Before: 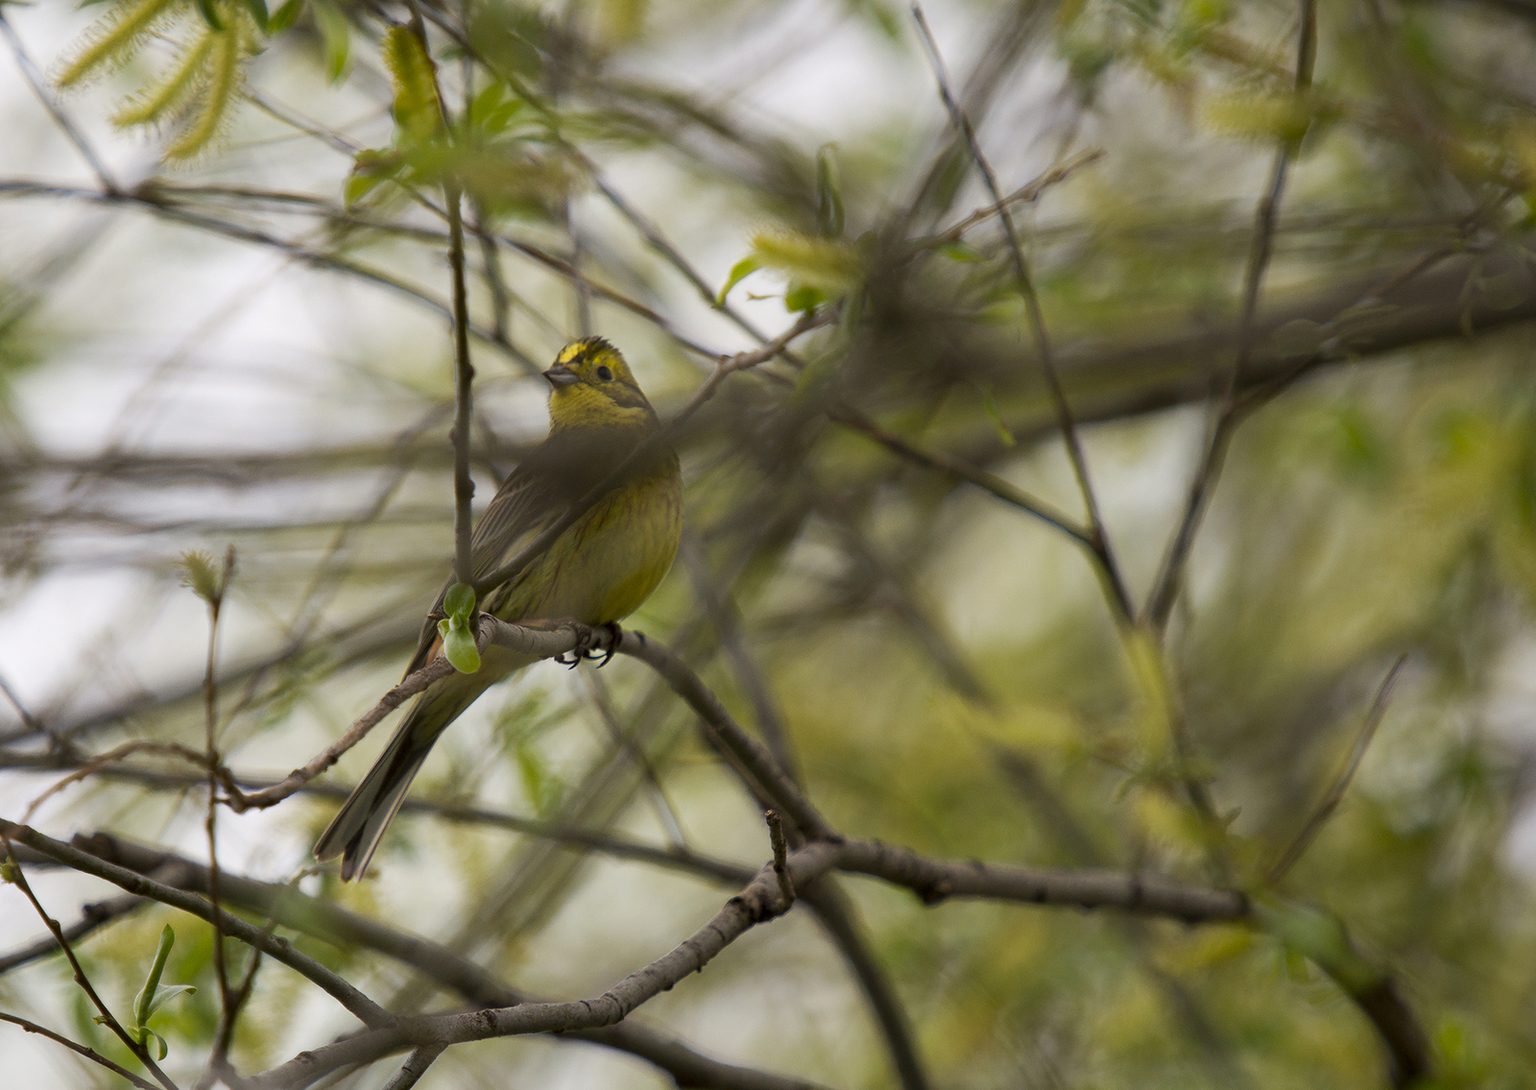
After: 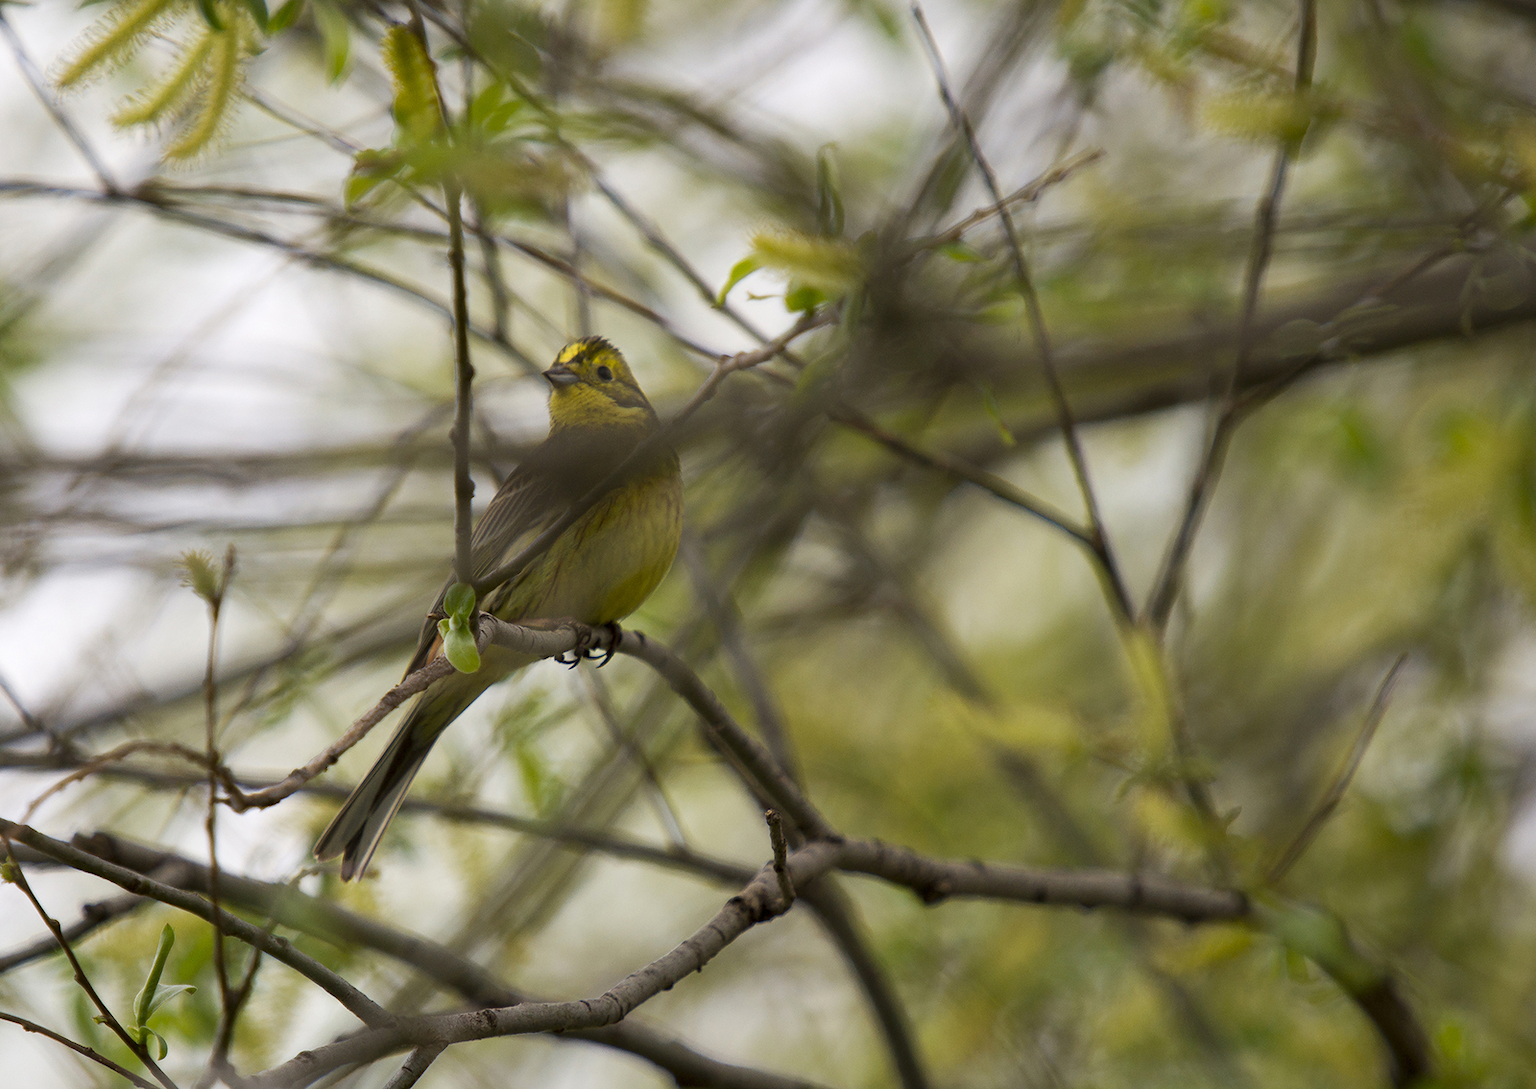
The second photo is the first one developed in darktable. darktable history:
exposure: exposure 0.084 EV, compensate exposure bias true, compensate highlight preservation false
